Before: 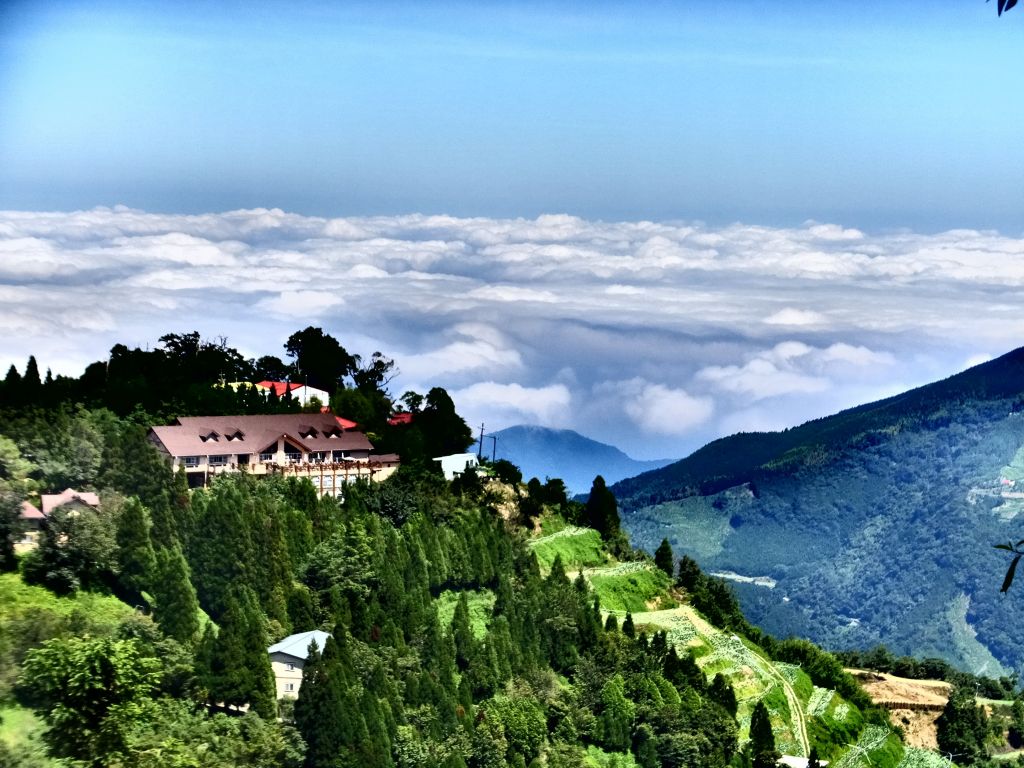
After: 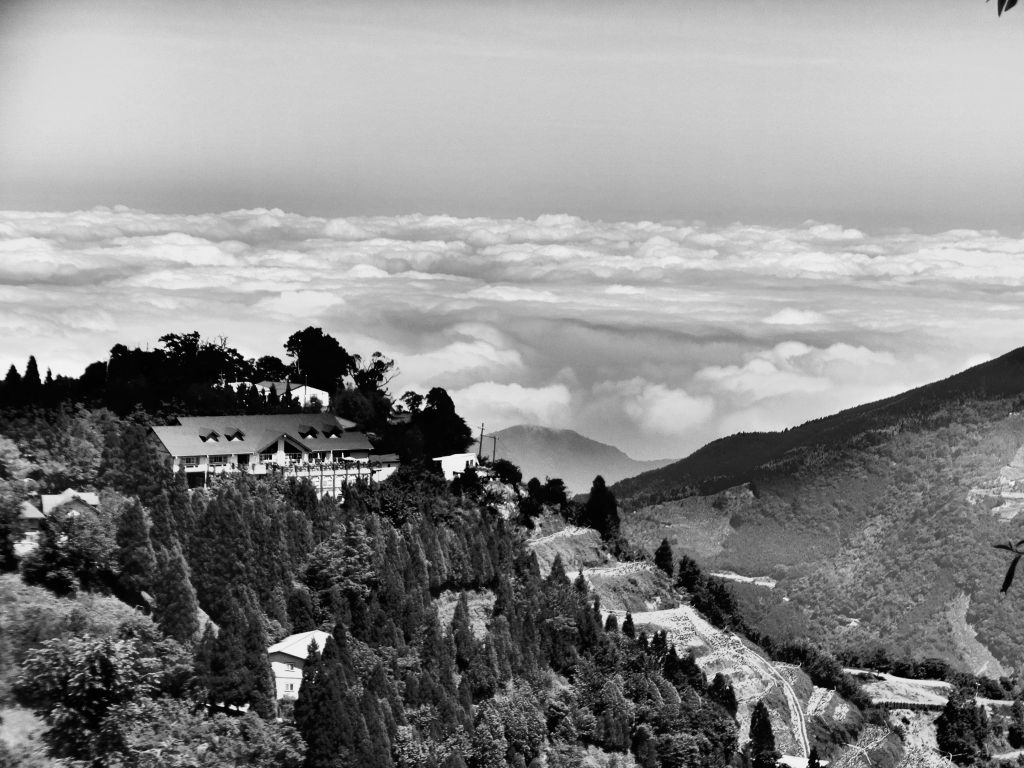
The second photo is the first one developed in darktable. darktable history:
contrast brightness saturation: saturation -0.171
color calibration: output gray [0.267, 0.423, 0.261, 0], x 0.342, y 0.355, temperature 5134.08 K
